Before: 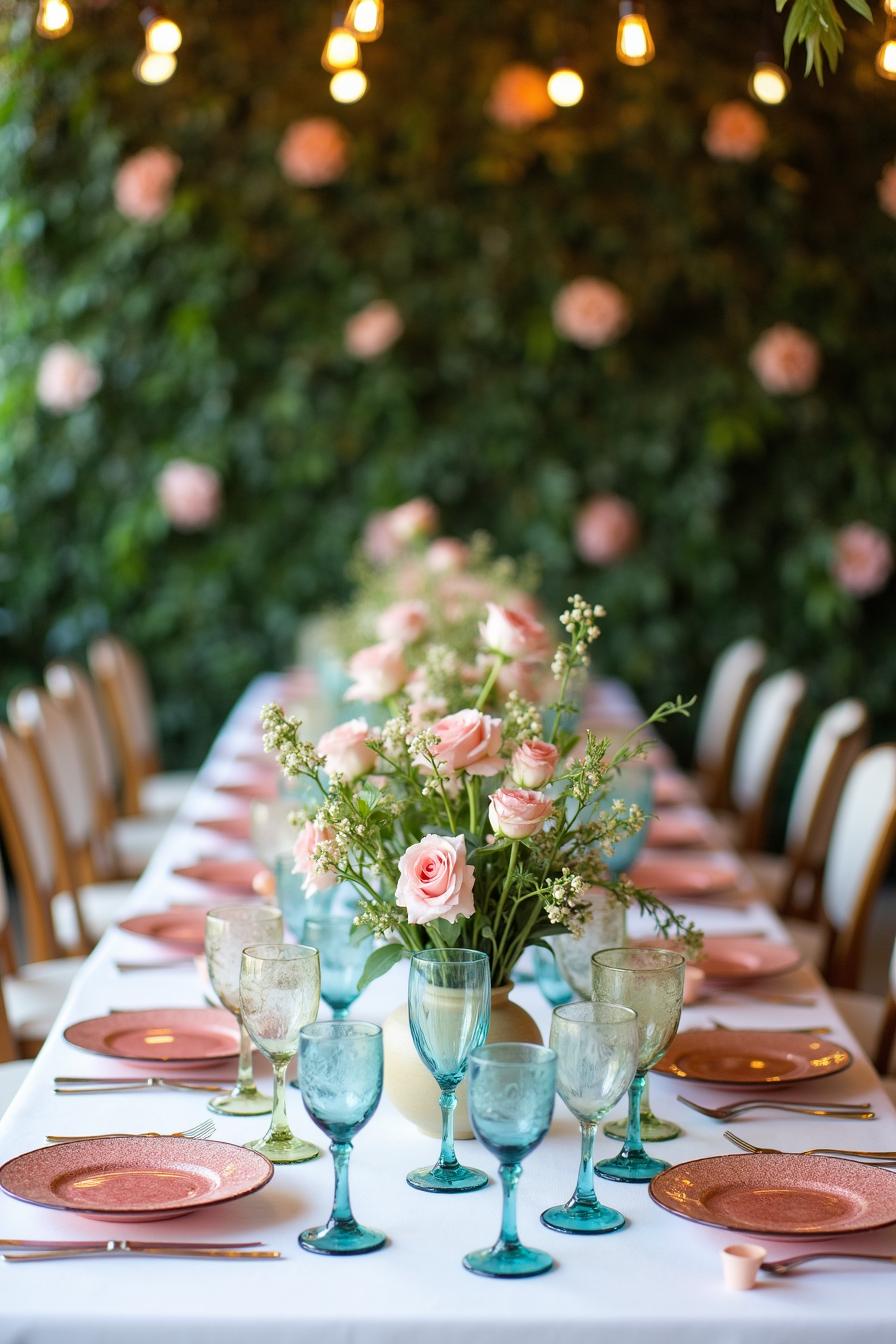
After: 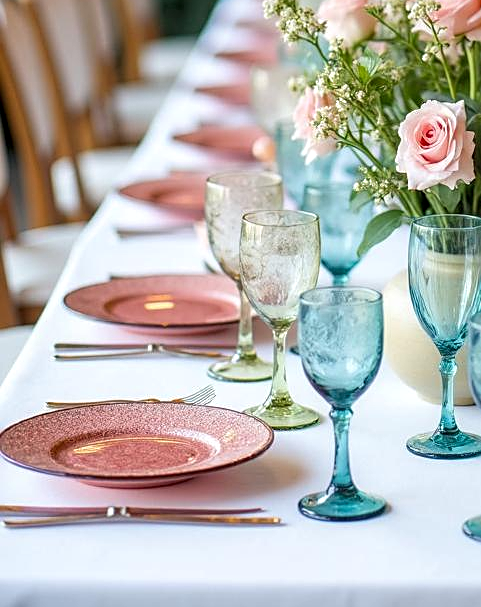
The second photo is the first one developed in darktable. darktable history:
sharpen: on, module defaults
crop and rotate: top 54.64%, right 46.253%, bottom 0.138%
local contrast: on, module defaults
